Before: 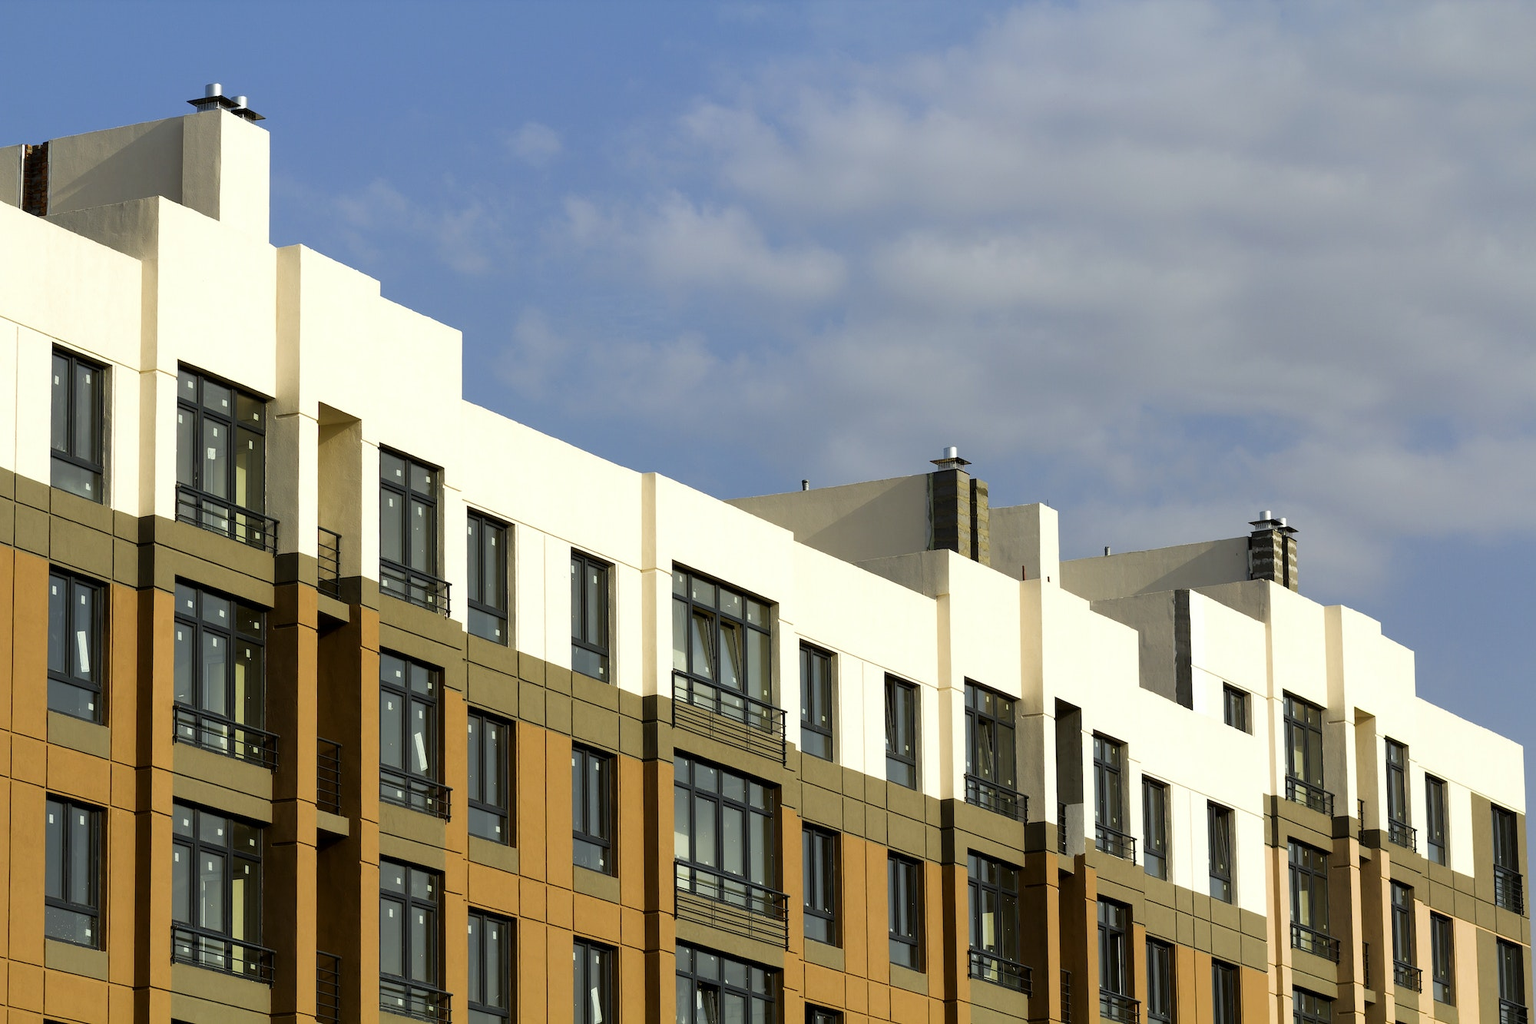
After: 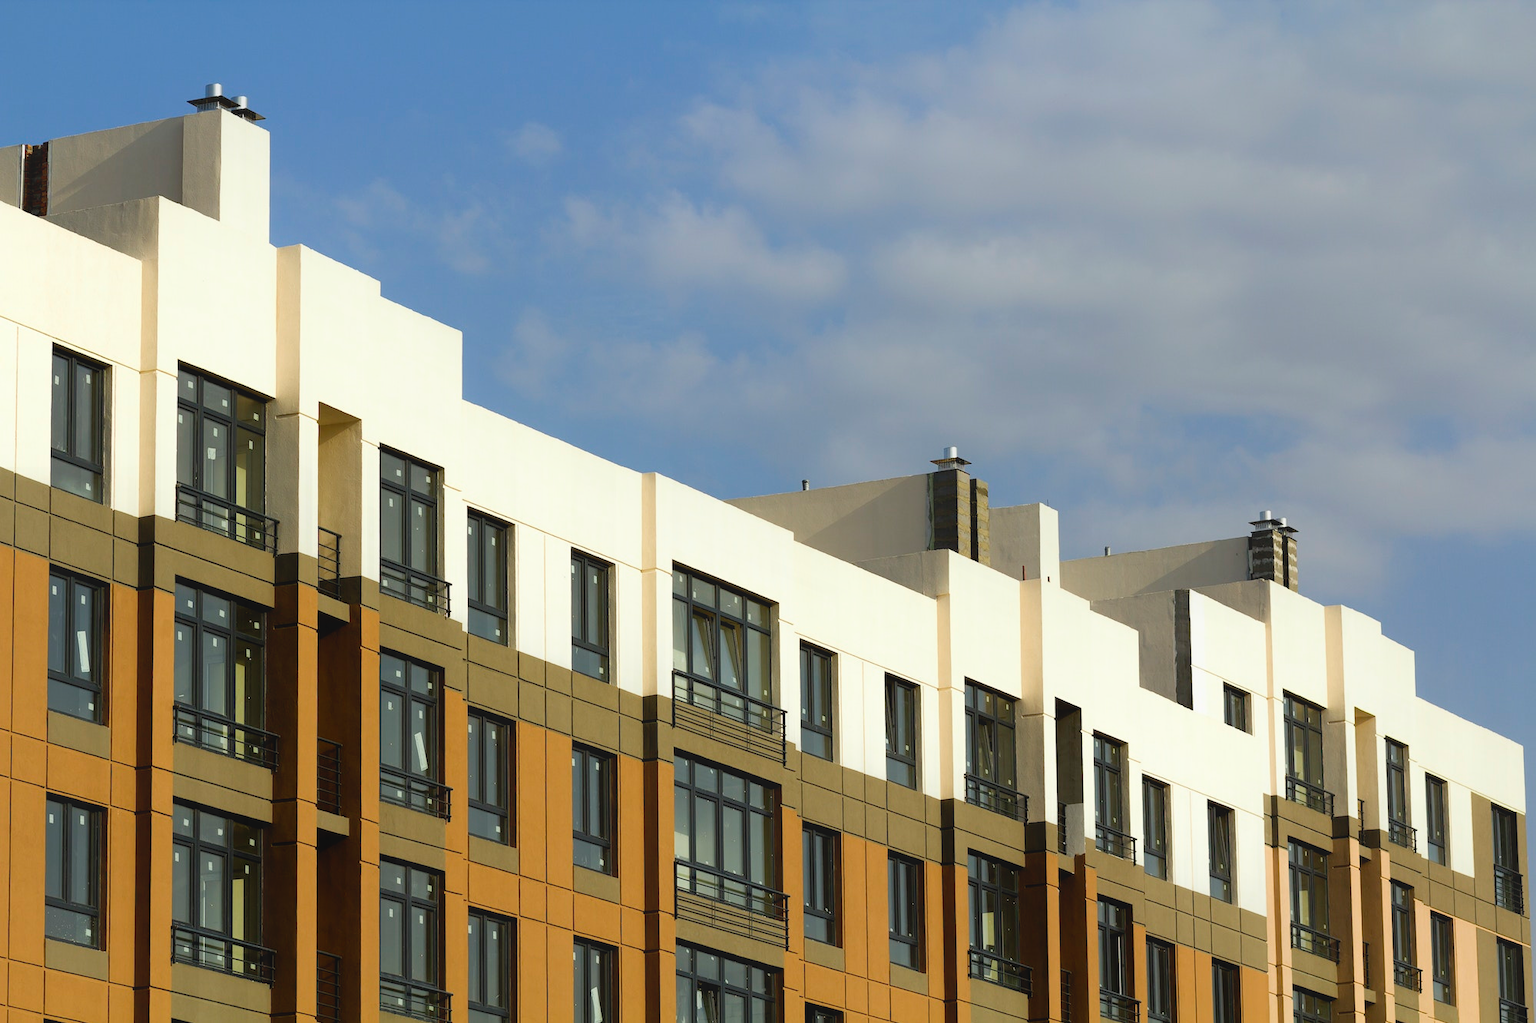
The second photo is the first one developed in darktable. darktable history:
contrast equalizer: octaves 7, y [[0.535, 0.543, 0.548, 0.548, 0.542, 0.532], [0.5 ×6], [0.5 ×6], [0 ×6], [0 ×6]], mix -0.985
